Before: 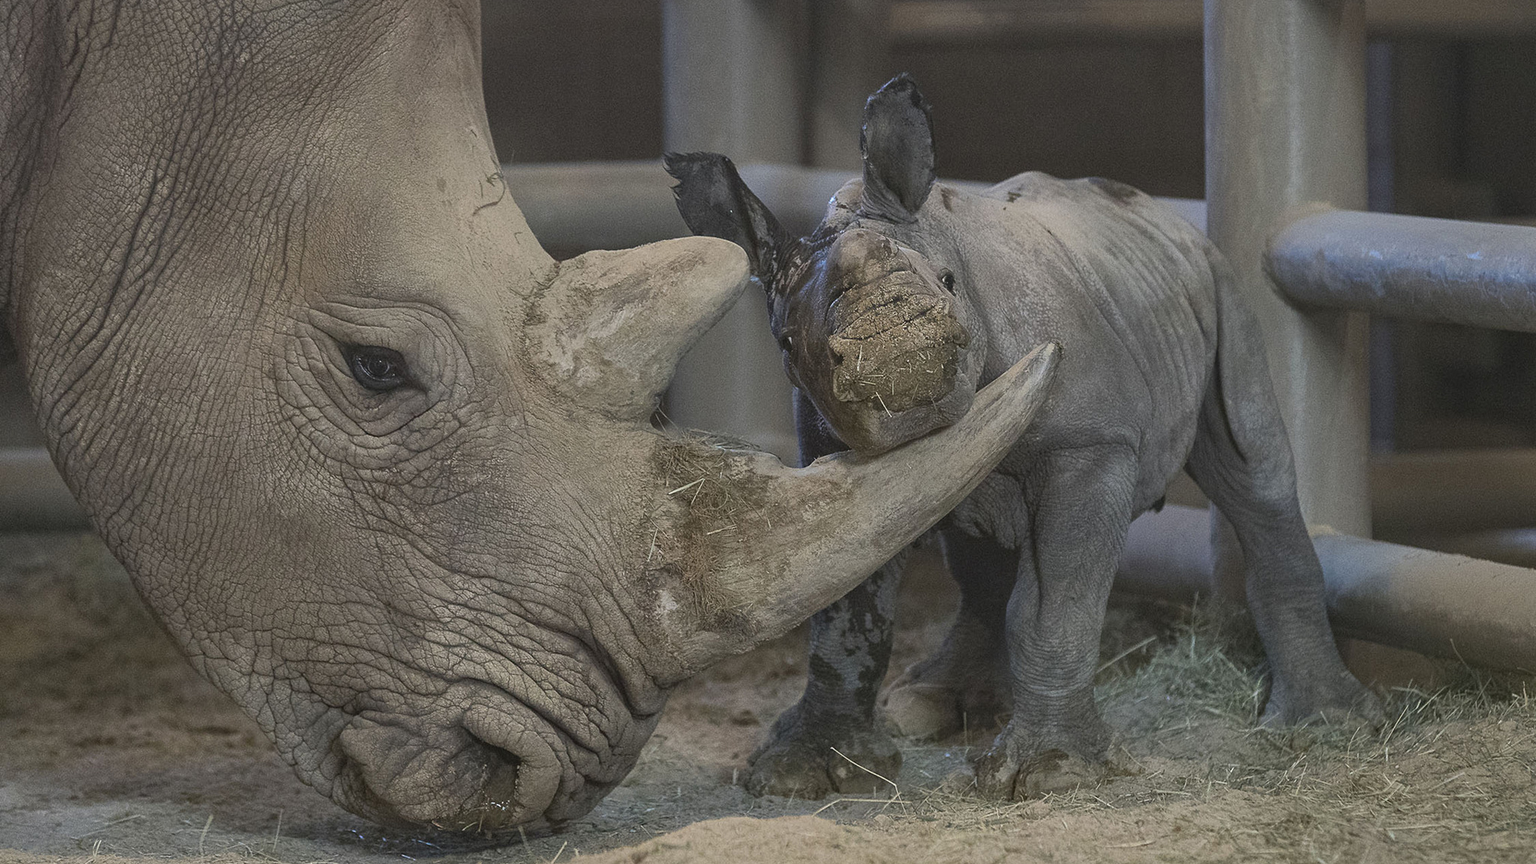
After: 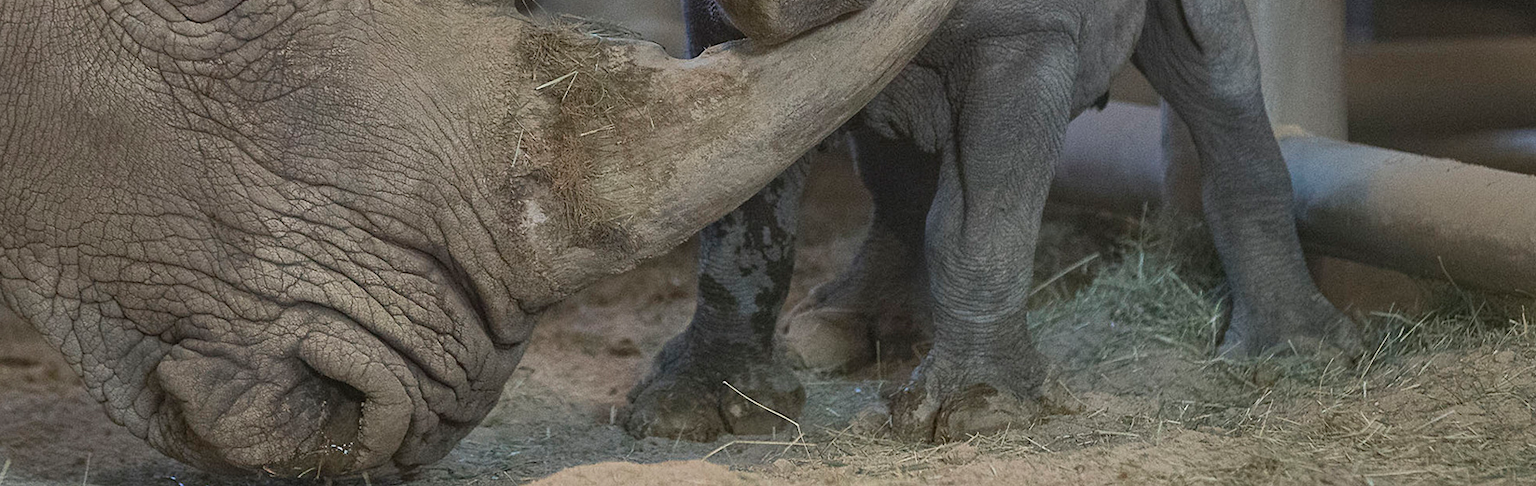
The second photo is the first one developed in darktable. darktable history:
crop and rotate: left 13.292%, top 48.293%, bottom 2.885%
